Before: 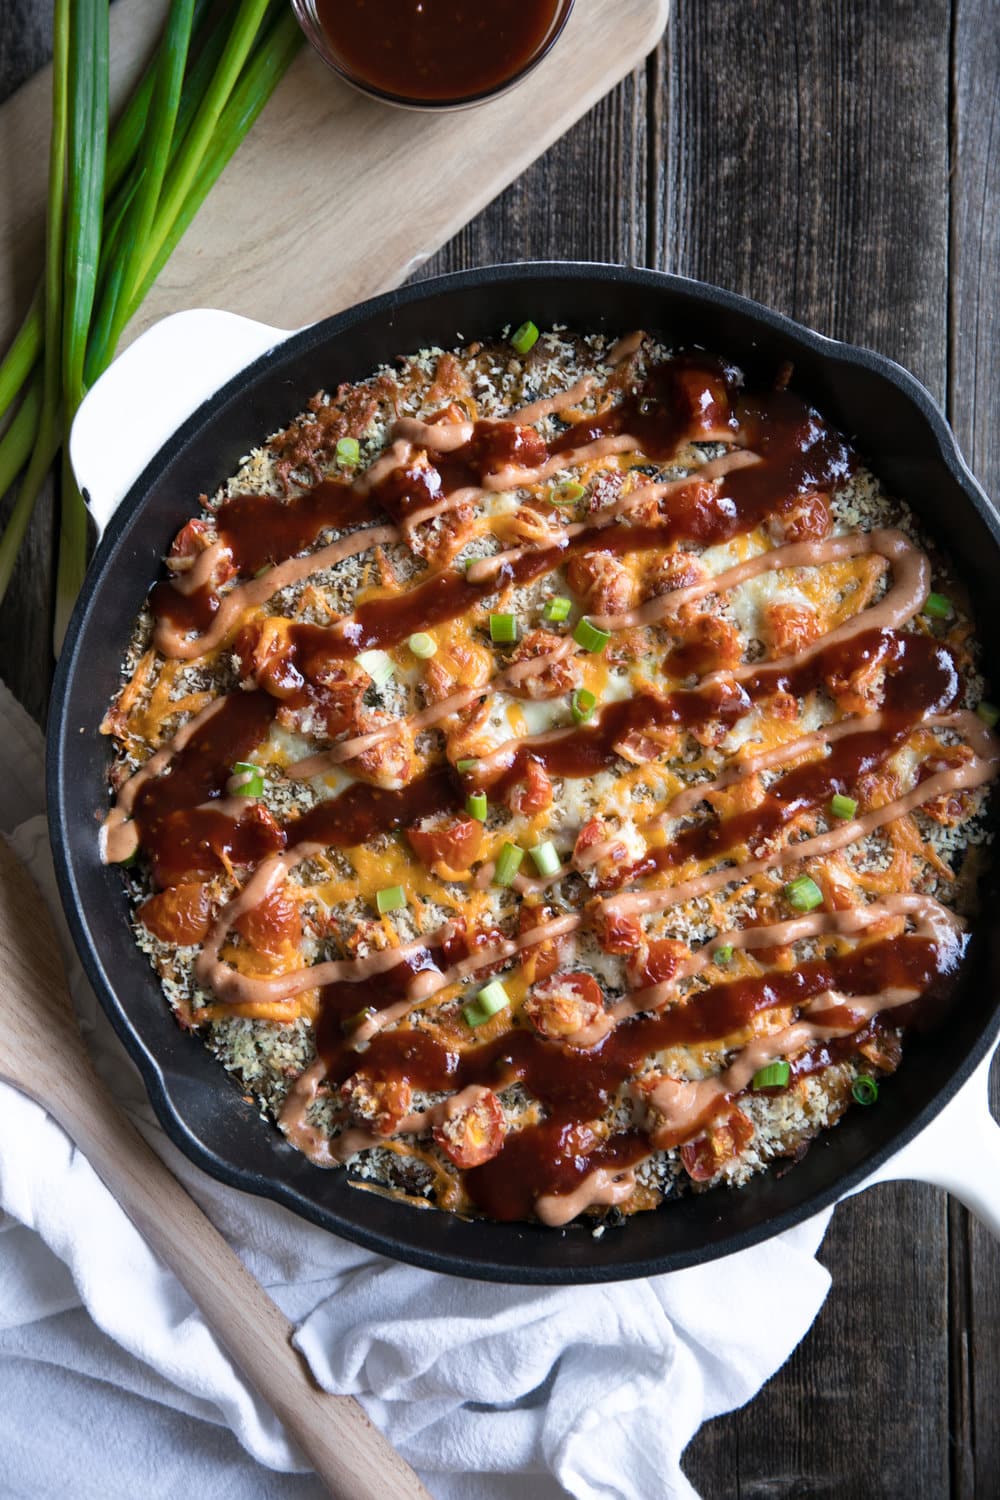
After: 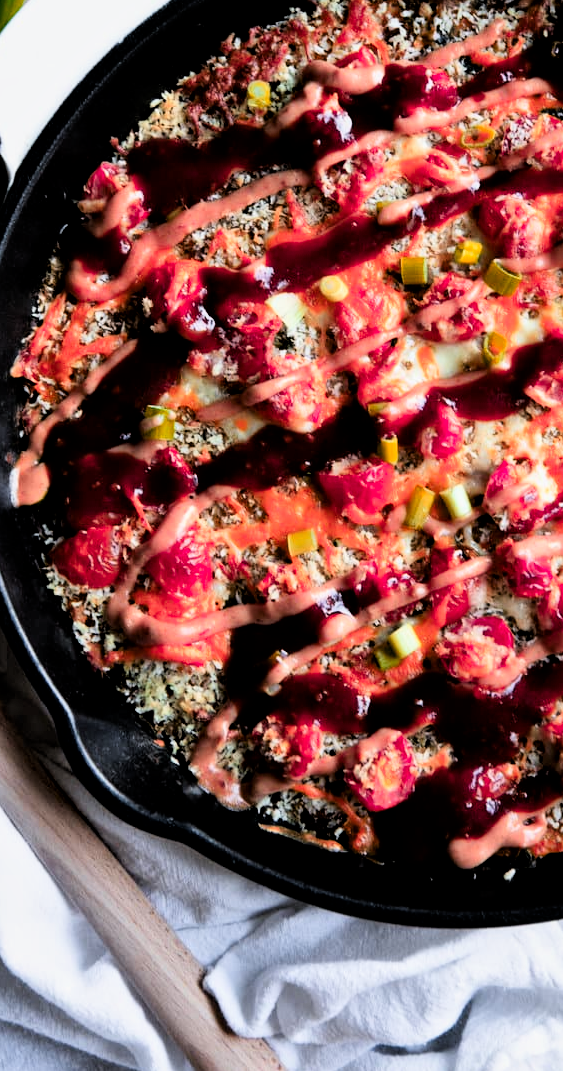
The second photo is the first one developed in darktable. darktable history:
local contrast: mode bilateral grid, contrast 28, coarseness 16, detail 115%, midtone range 0.2
filmic rgb: black relative exposure -4 EV, white relative exposure 3 EV, hardness 3.02, contrast 1.5
color zones: curves: ch1 [(0.24, 0.634) (0.75, 0.5)]; ch2 [(0.253, 0.437) (0.745, 0.491)], mix 102.12%
crop: left 8.966%, top 23.852%, right 34.699%, bottom 4.703%
